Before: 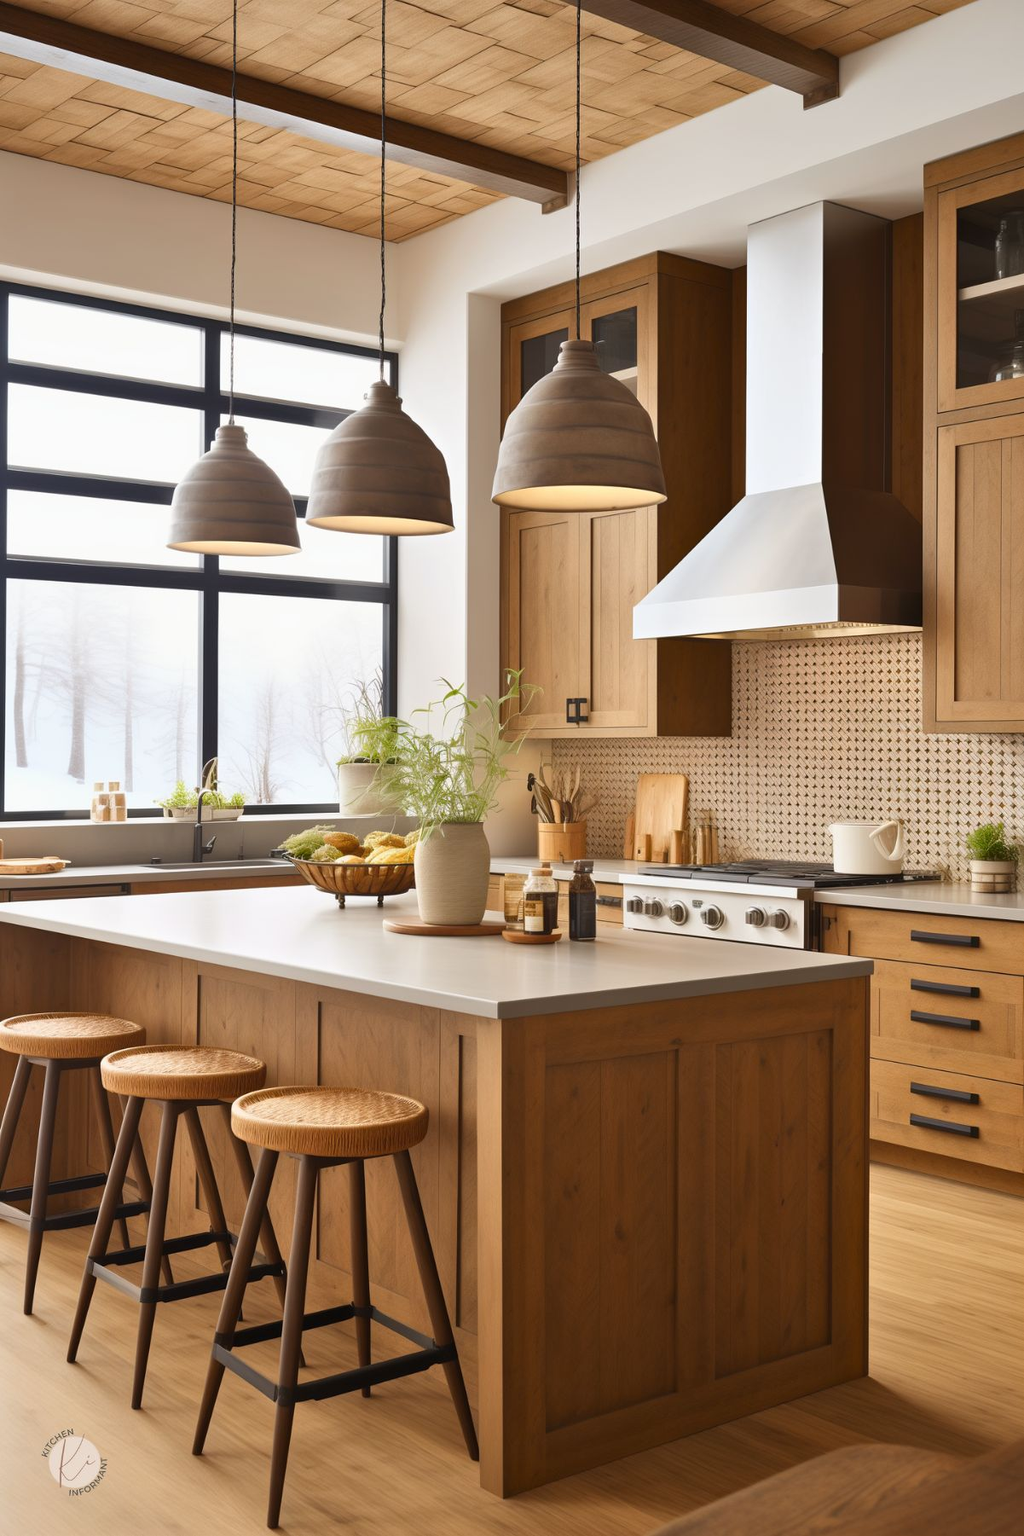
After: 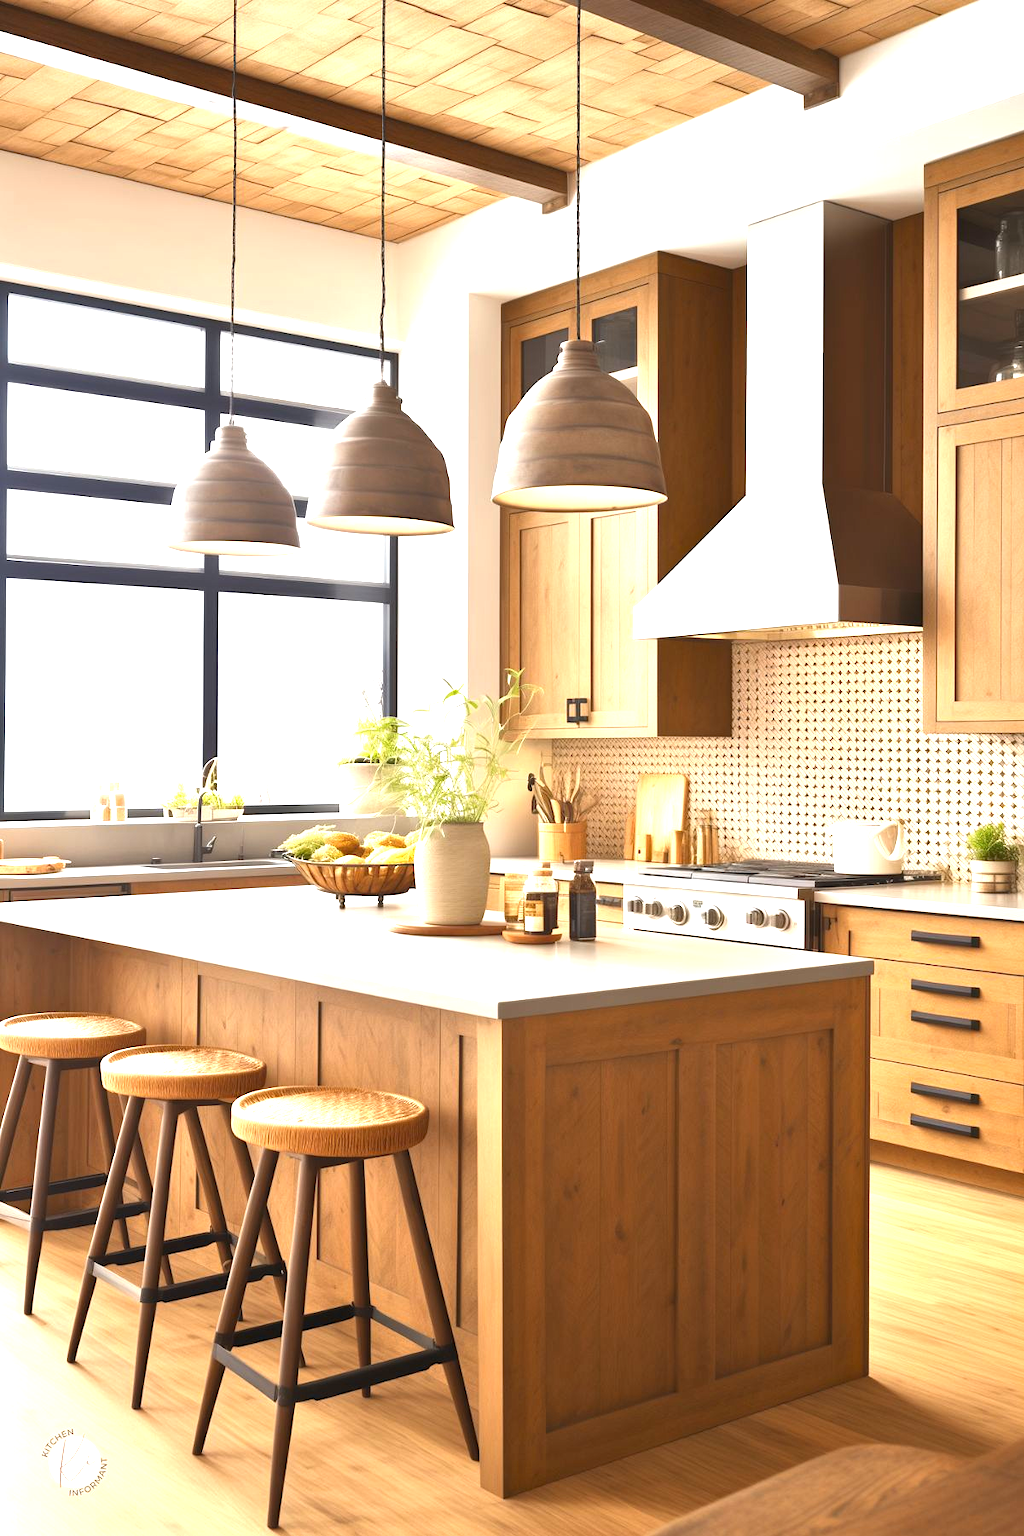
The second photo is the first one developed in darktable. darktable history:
exposure: black level correction 0, exposure 1.379 EV, compensate exposure bias true, compensate highlight preservation false
base curve: curves: ch0 [(0, 0) (0.303, 0.277) (1, 1)]
